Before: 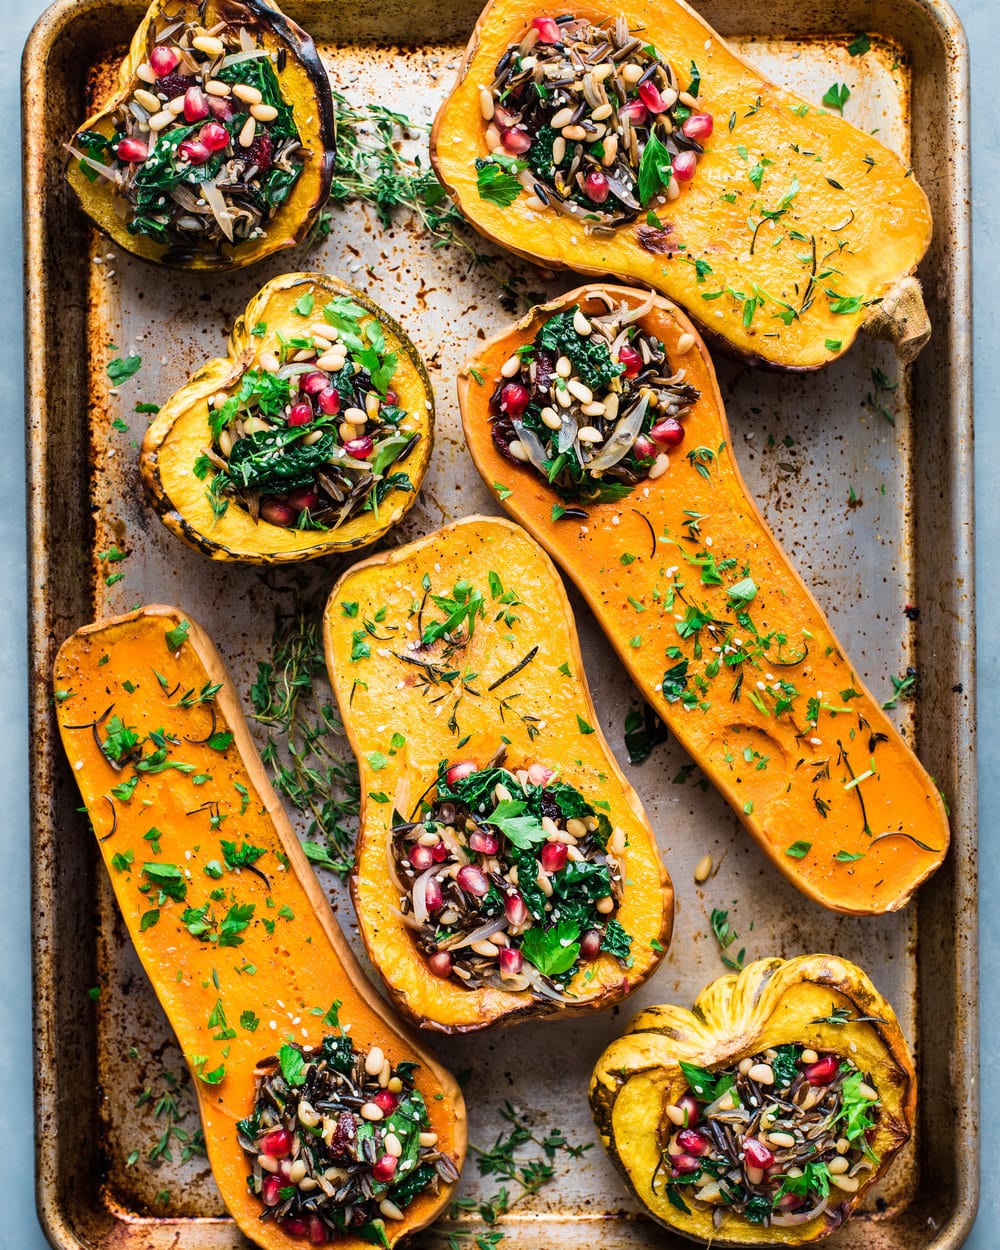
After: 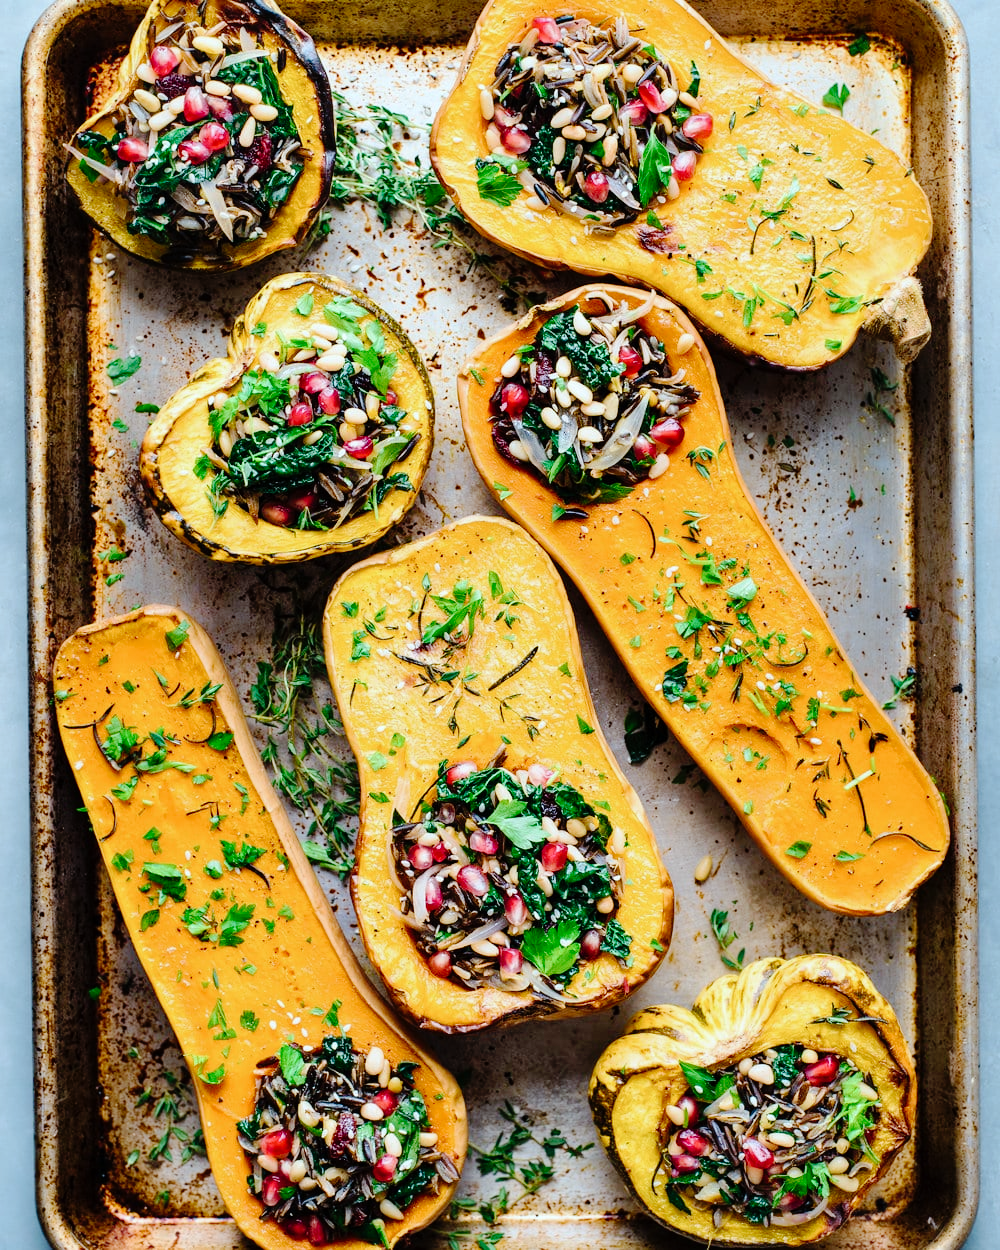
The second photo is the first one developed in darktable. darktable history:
tone curve: curves: ch0 [(0, 0) (0.003, 0.001) (0.011, 0.008) (0.025, 0.015) (0.044, 0.025) (0.069, 0.037) (0.1, 0.056) (0.136, 0.091) (0.177, 0.157) (0.224, 0.231) (0.277, 0.319) (0.335, 0.4) (0.399, 0.493) (0.468, 0.571) (0.543, 0.645) (0.623, 0.706) (0.709, 0.77) (0.801, 0.838) (0.898, 0.918) (1, 1)], preserve colors none
color calibration: illuminant Planckian (black body), adaptation linear Bradford (ICC v4), x 0.364, y 0.367, temperature 4417.56 K, saturation algorithm version 1 (2020)
